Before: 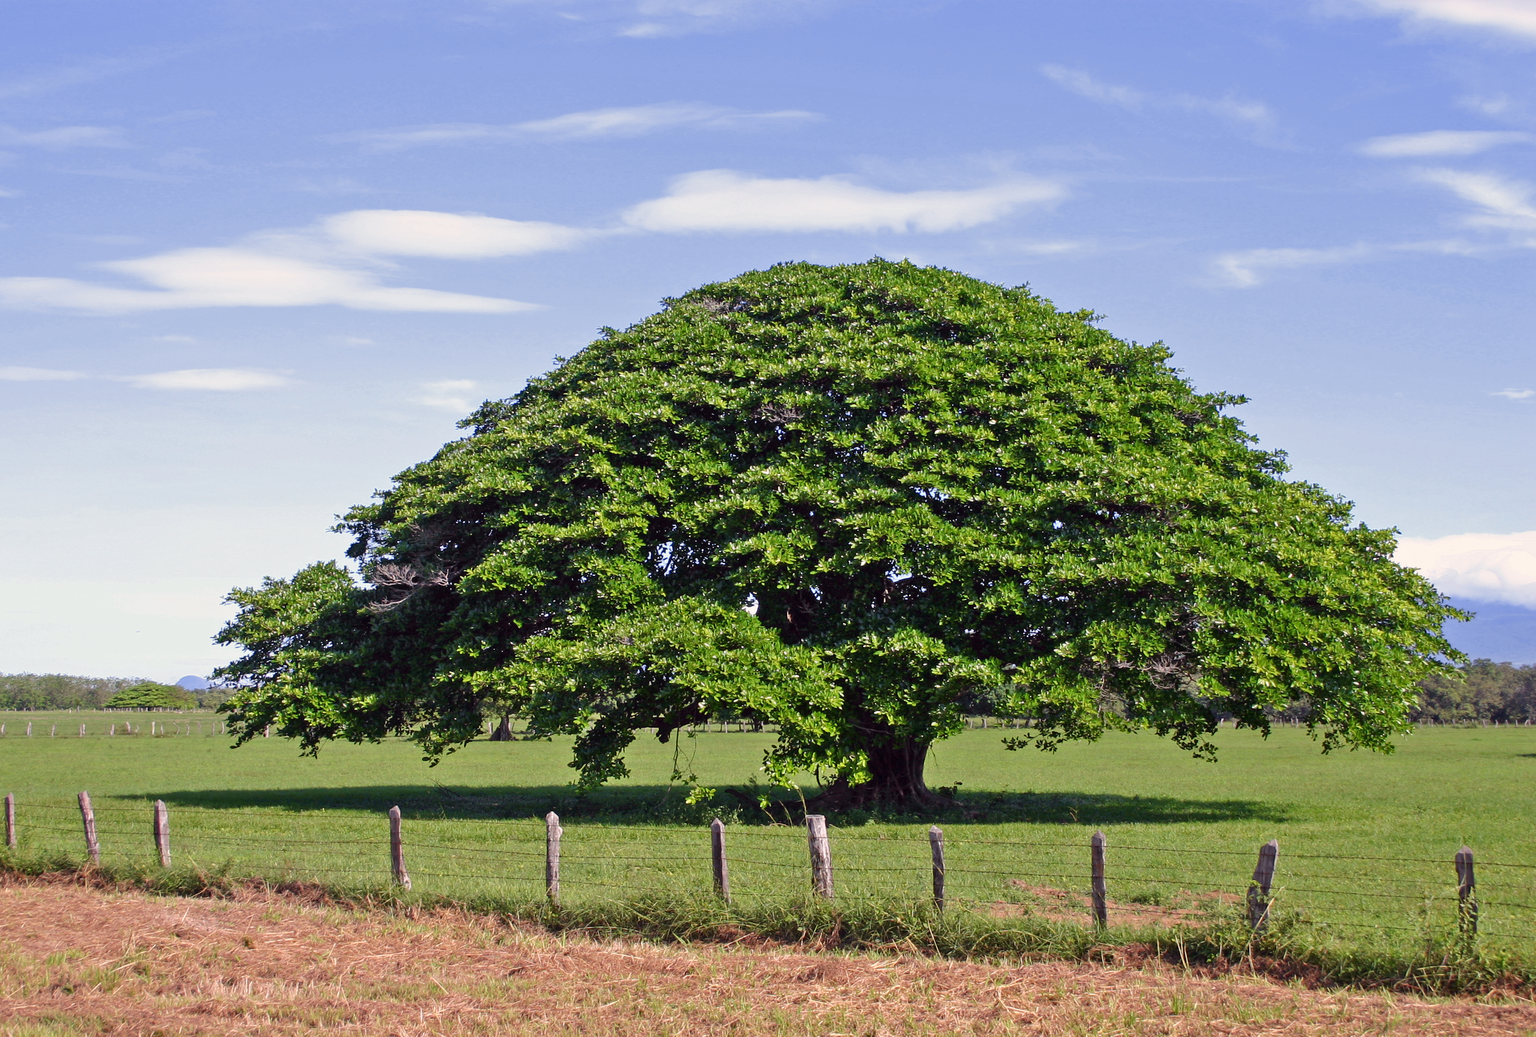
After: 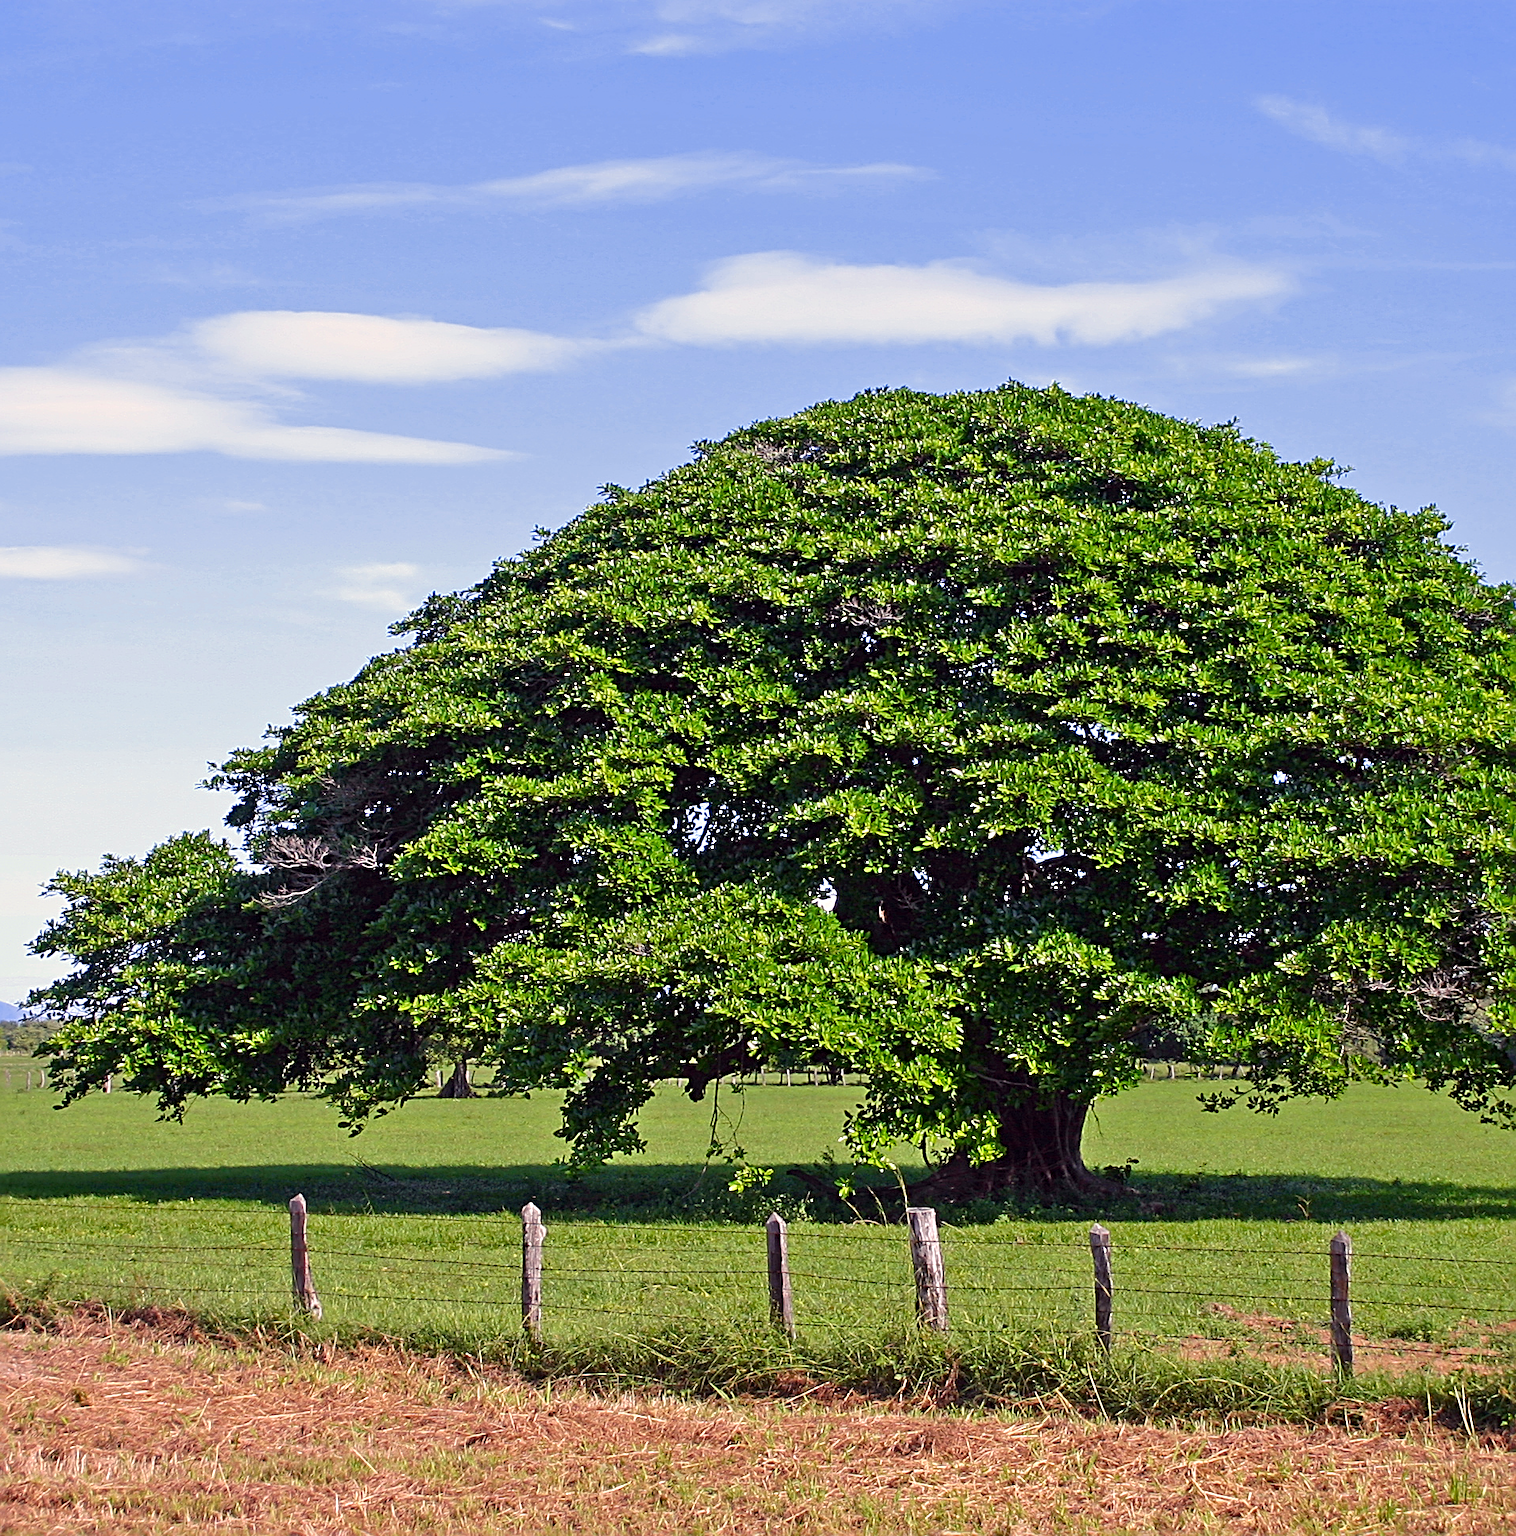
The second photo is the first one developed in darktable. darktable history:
color contrast: green-magenta contrast 1.2, blue-yellow contrast 1.2
crop and rotate: left 12.648%, right 20.685%
sharpen: radius 3.025, amount 0.757
